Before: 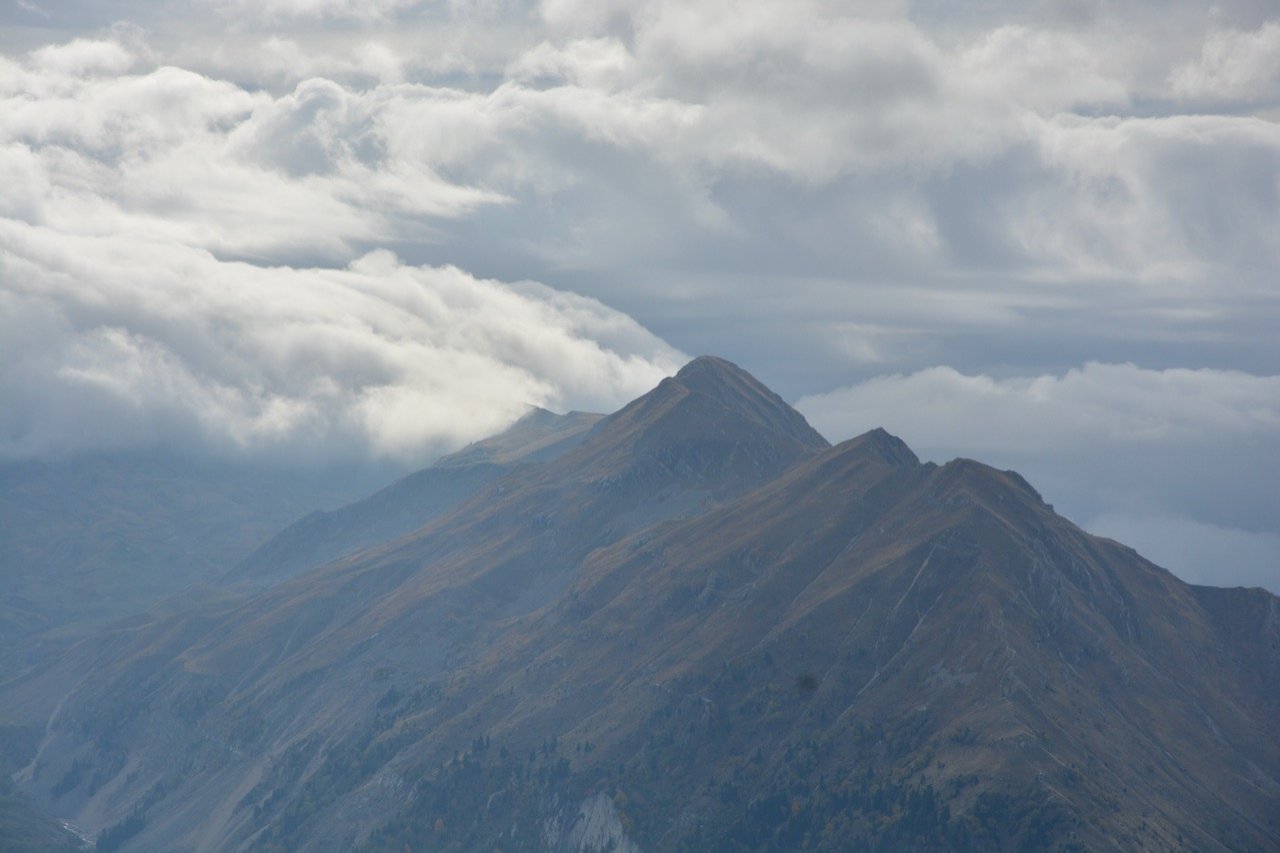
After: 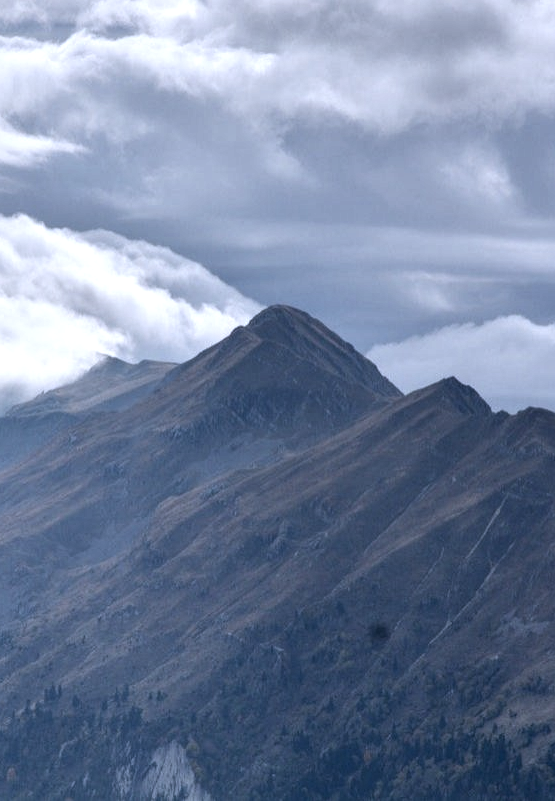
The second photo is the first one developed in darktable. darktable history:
color calibration: illuminant custom, x 0.373, y 0.388, temperature 4269.97 K
local contrast: highlights 20%, detail 197%
contrast brightness saturation: contrast 0.11, saturation -0.17
crop: left 33.452%, top 6.025%, right 23.155%
